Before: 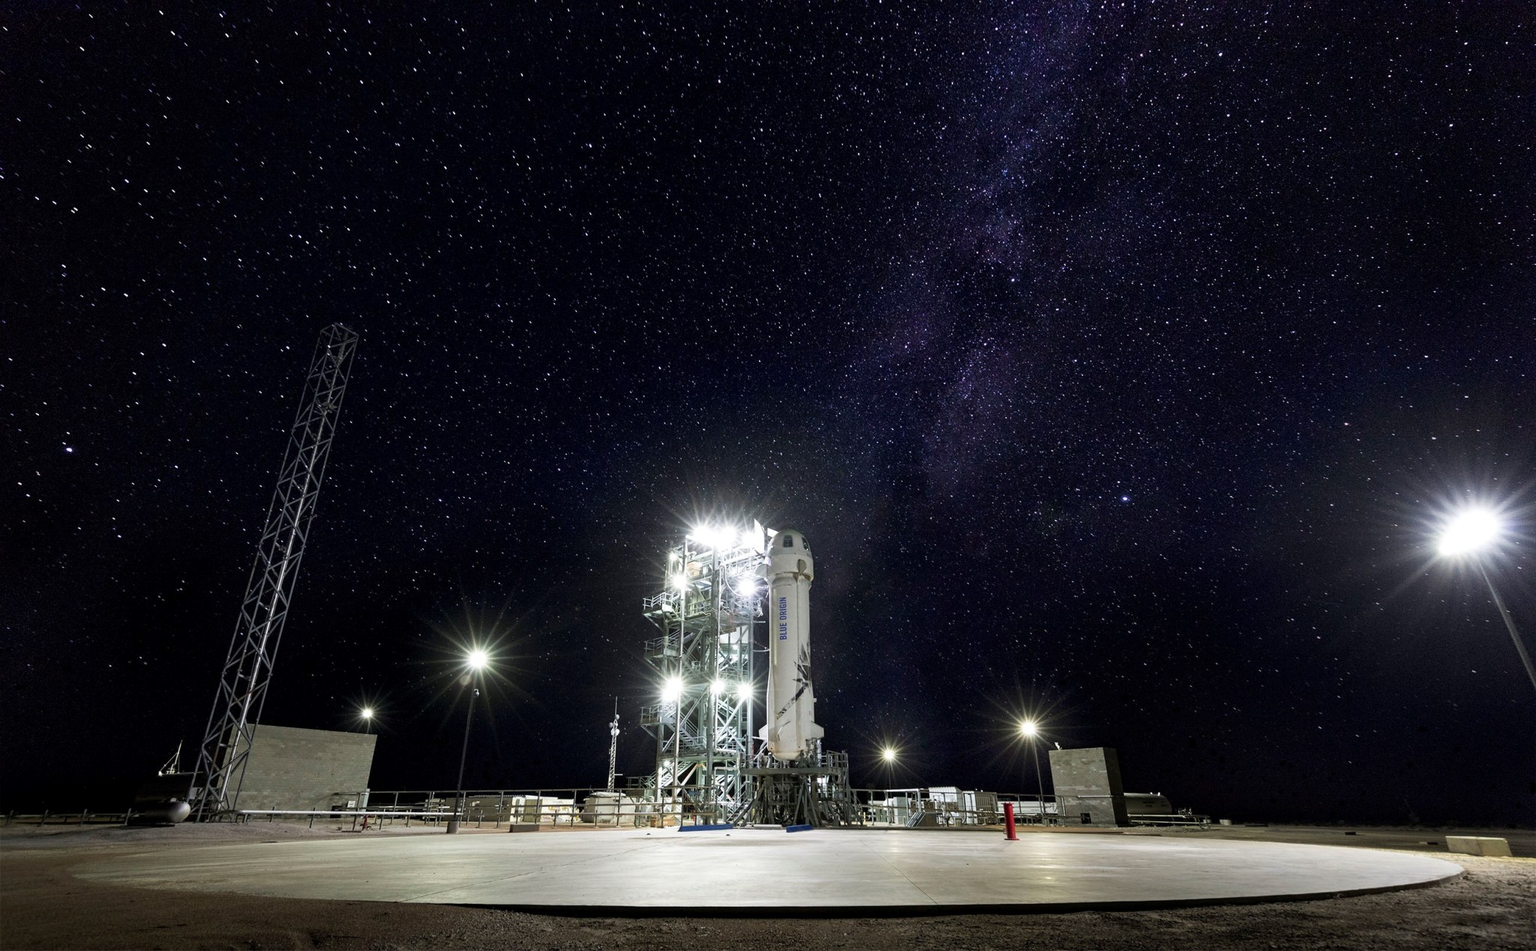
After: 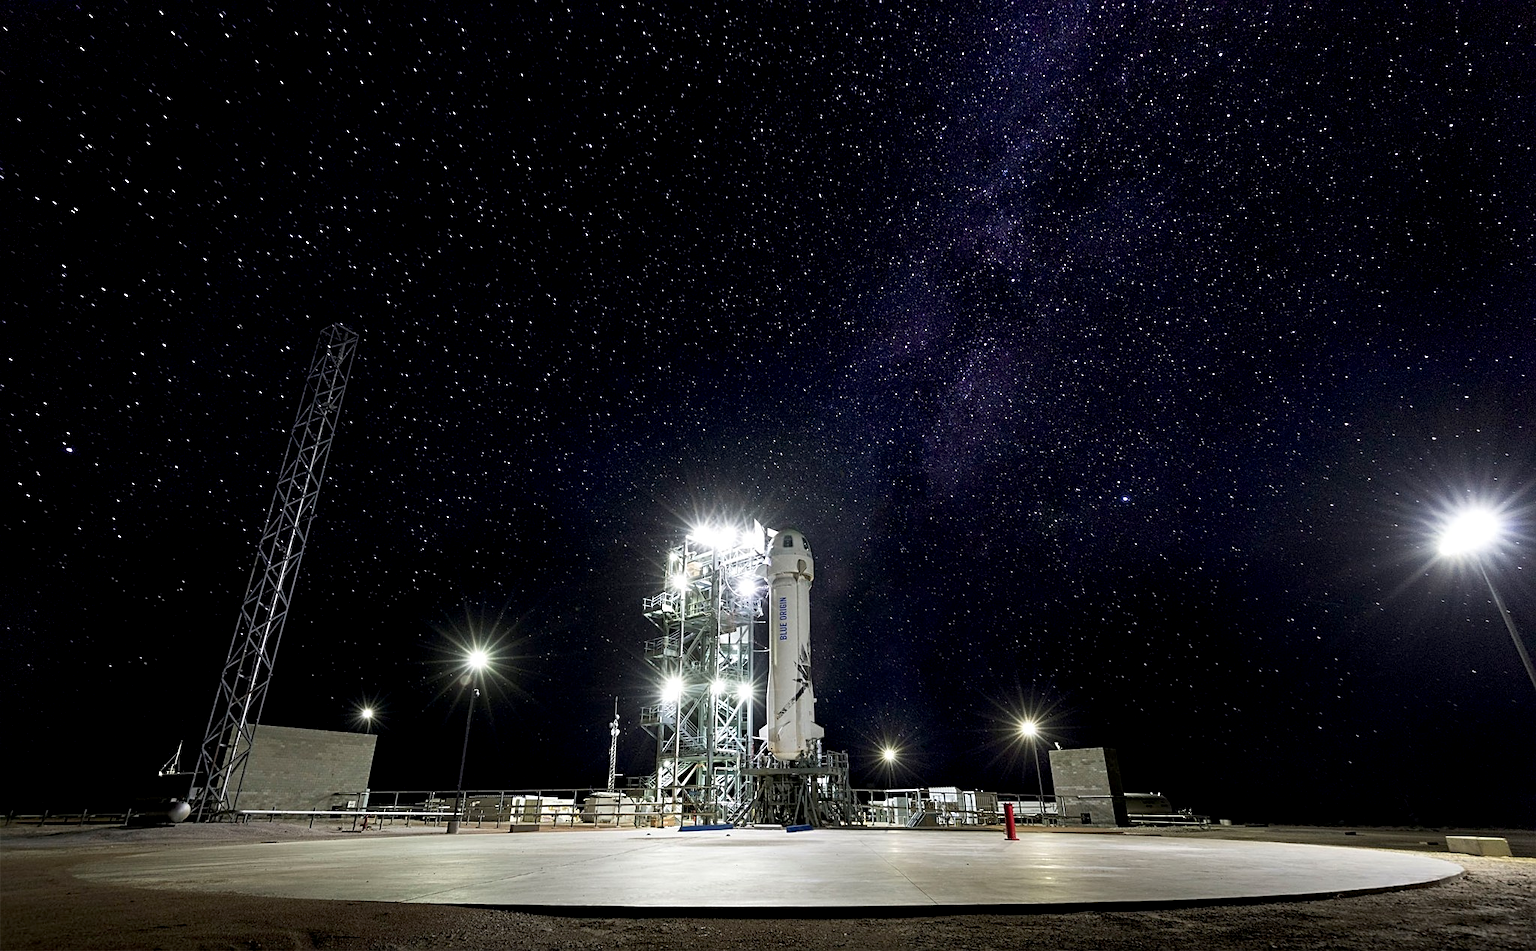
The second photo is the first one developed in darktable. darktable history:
exposure: black level correction 0.004, exposure 0.015 EV, compensate highlight preservation false
sharpen: on, module defaults
